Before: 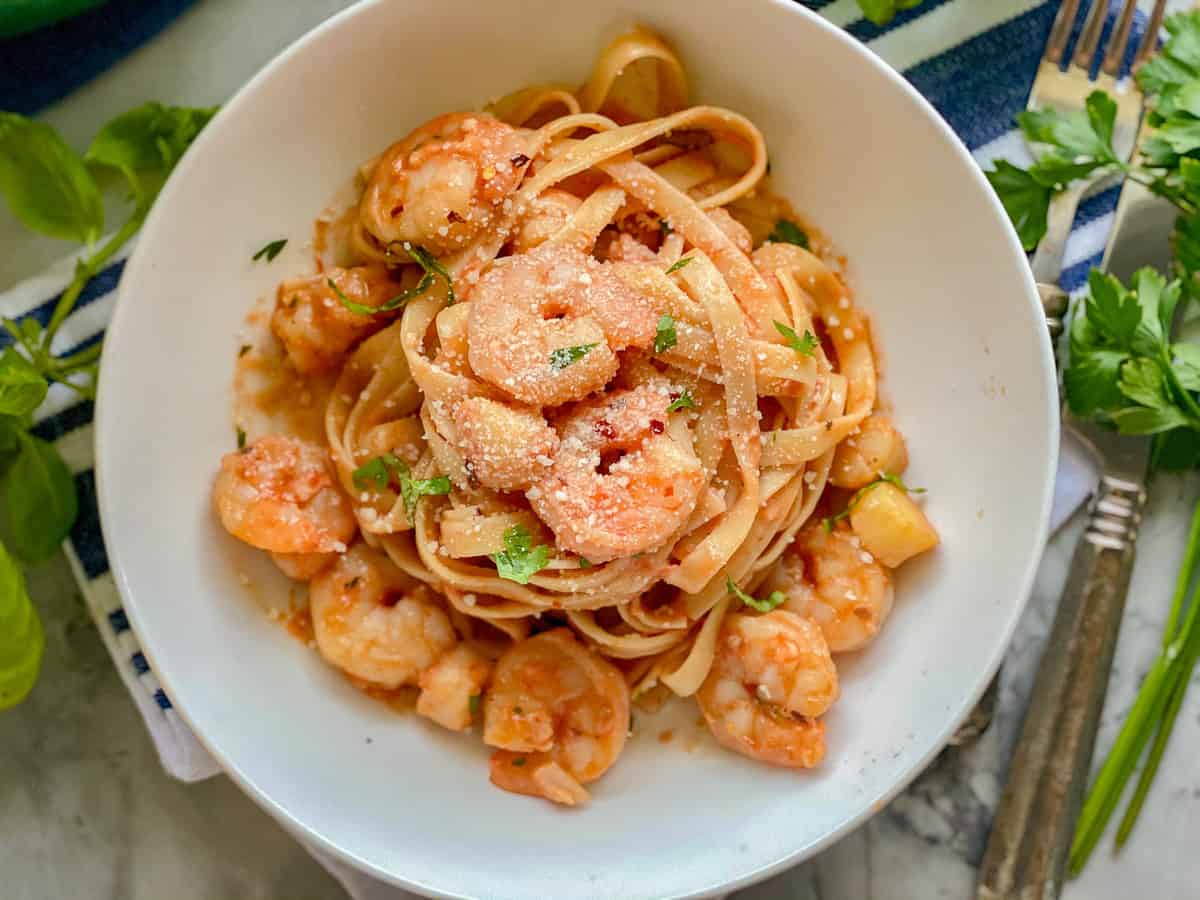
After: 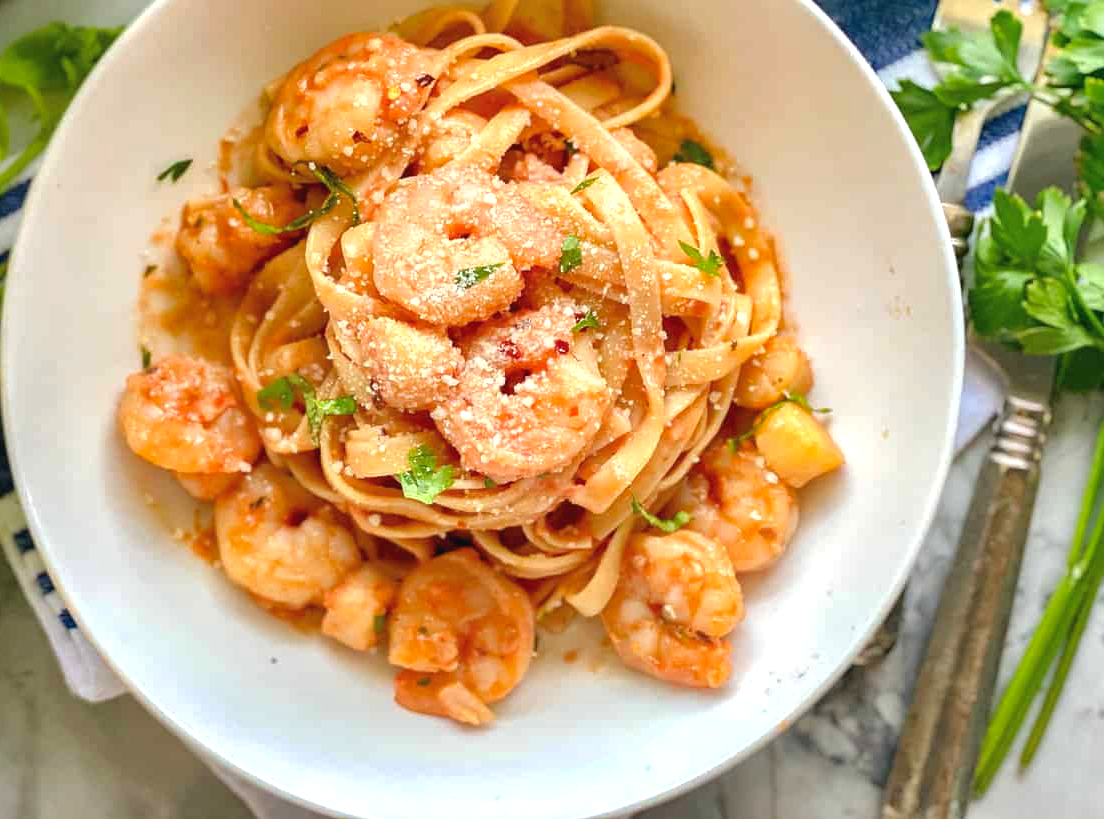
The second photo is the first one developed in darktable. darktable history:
crop and rotate: left 7.921%, top 8.983%
shadows and highlights: shadows -20.01, white point adjustment -2.15, highlights -34.98
exposure: black level correction -0.002, exposure 0.71 EV, compensate highlight preservation false
